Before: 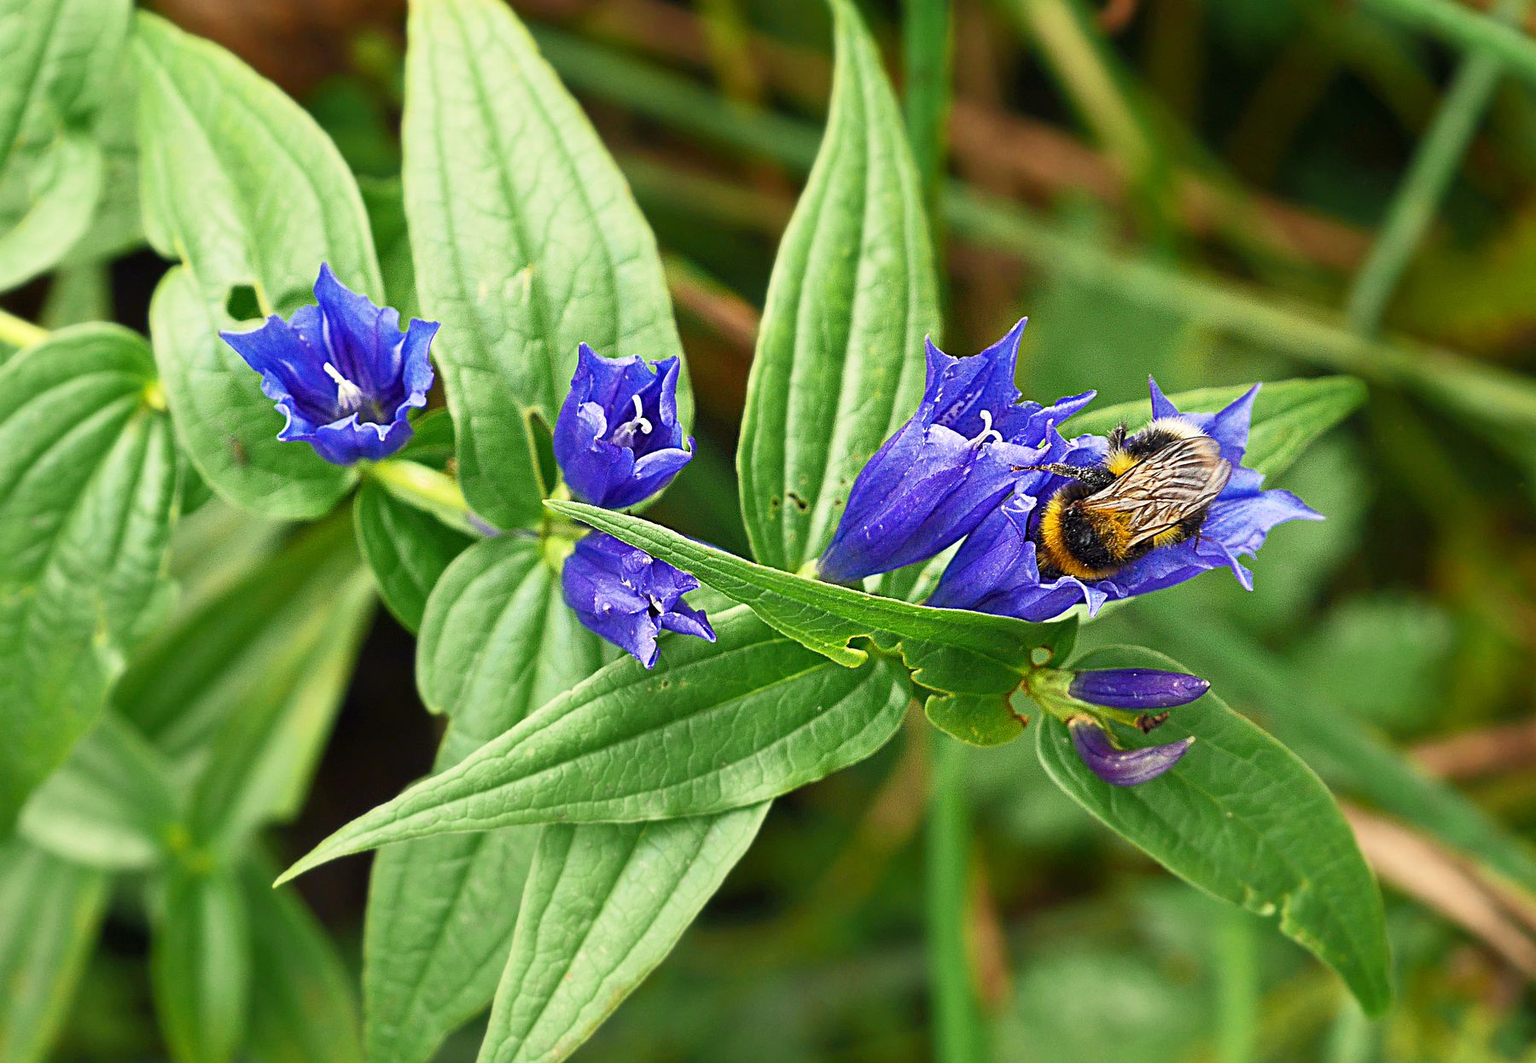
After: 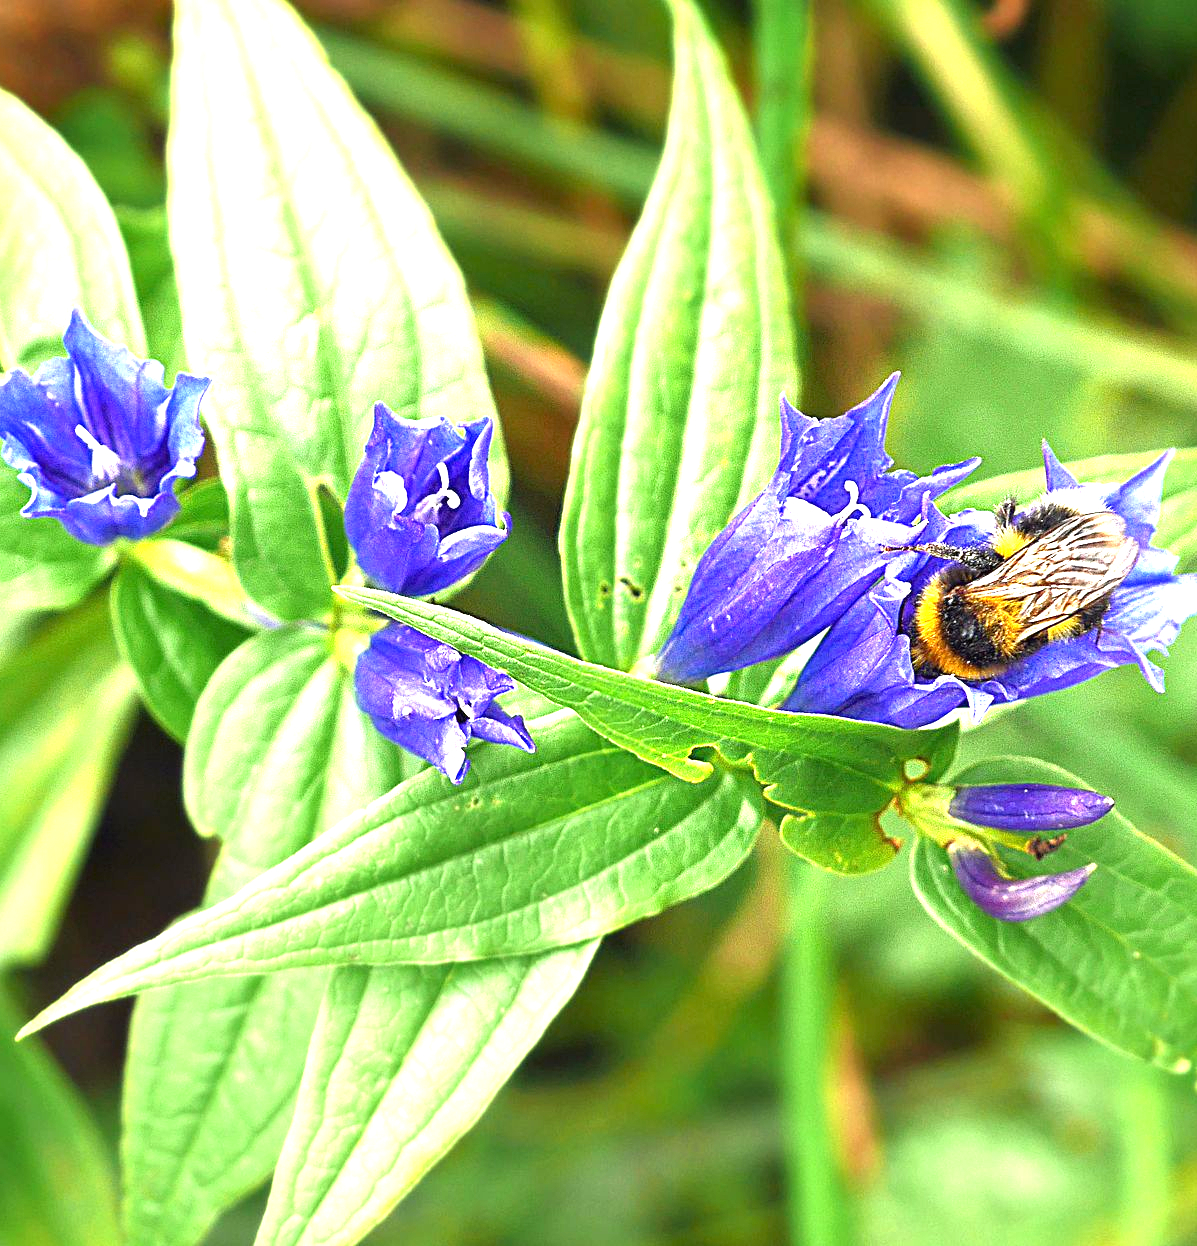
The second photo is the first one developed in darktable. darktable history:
crop: left 16.899%, right 16.556%
exposure: black level correction 0, exposure 1.45 EV, compensate exposure bias true, compensate highlight preservation false
